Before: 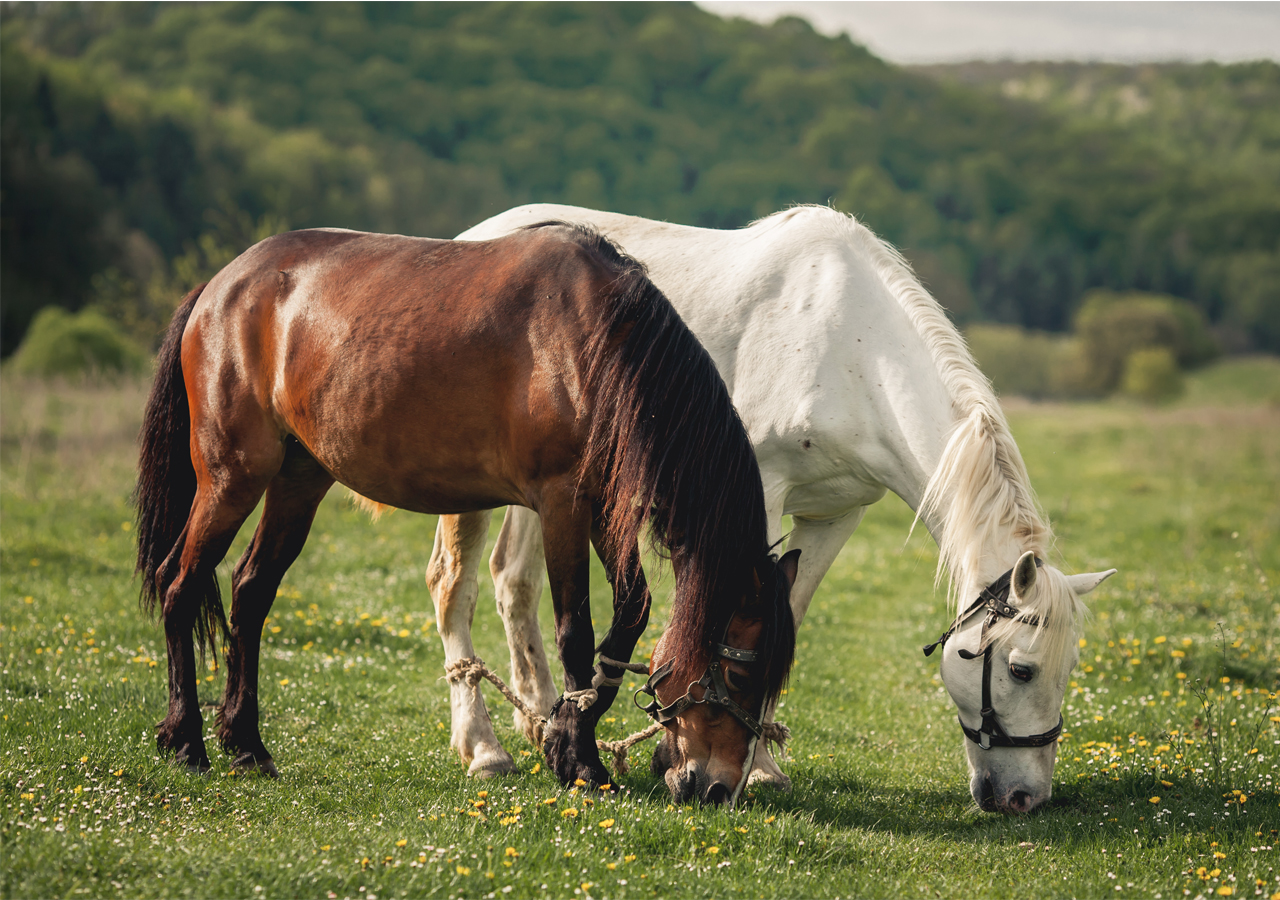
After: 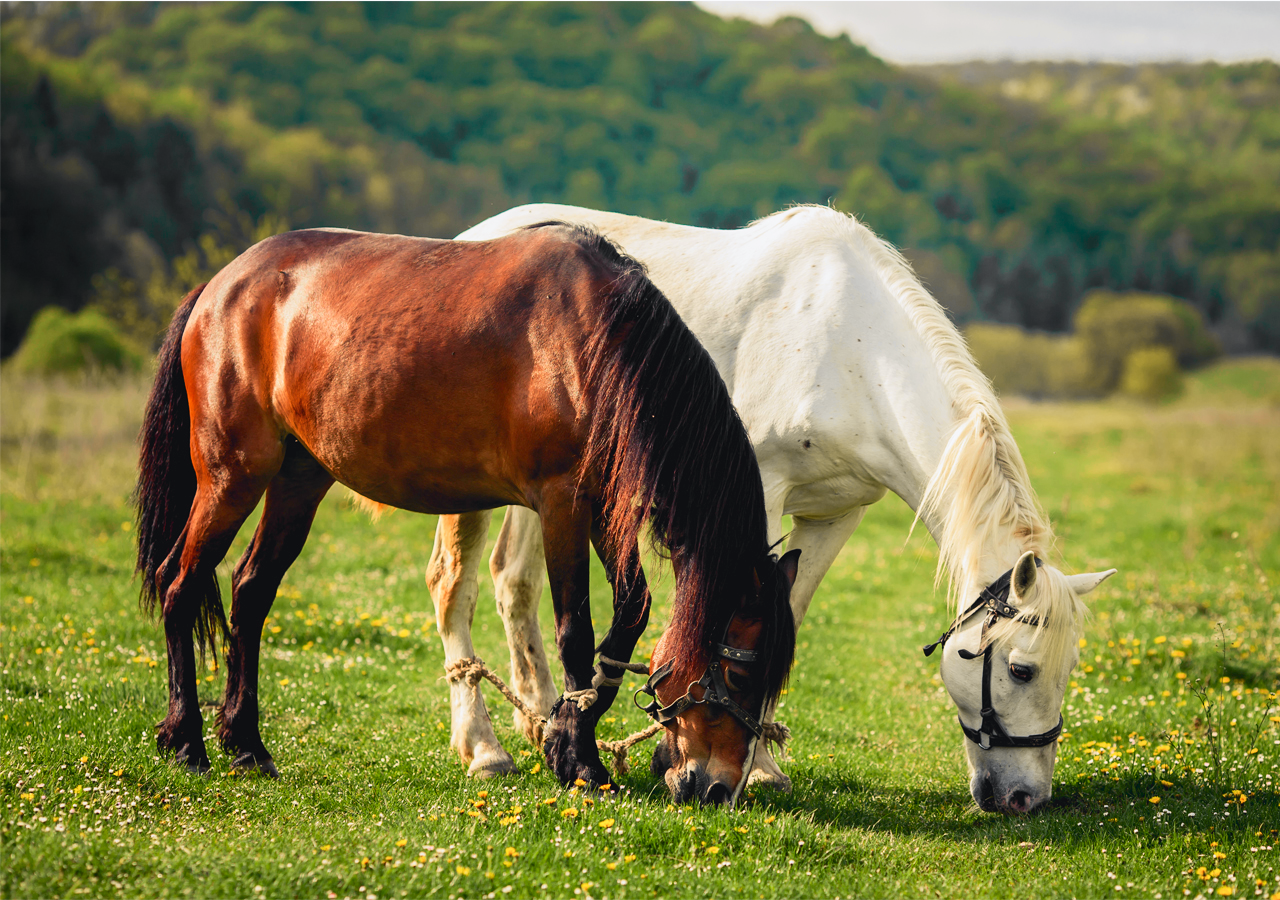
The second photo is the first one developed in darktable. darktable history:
tone curve: curves: ch0 [(0, 0) (0.071, 0.047) (0.266, 0.26) (0.491, 0.552) (0.753, 0.818) (1, 0.983)]; ch1 [(0, 0) (0.346, 0.307) (0.408, 0.369) (0.463, 0.443) (0.482, 0.493) (0.502, 0.5) (0.517, 0.518) (0.546, 0.576) (0.588, 0.643) (0.651, 0.709) (1, 1)]; ch2 [(0, 0) (0.346, 0.34) (0.434, 0.46) (0.485, 0.494) (0.5, 0.494) (0.517, 0.503) (0.535, 0.545) (0.583, 0.634) (0.625, 0.686) (1, 1)], color space Lab, independent channels, preserve colors none
